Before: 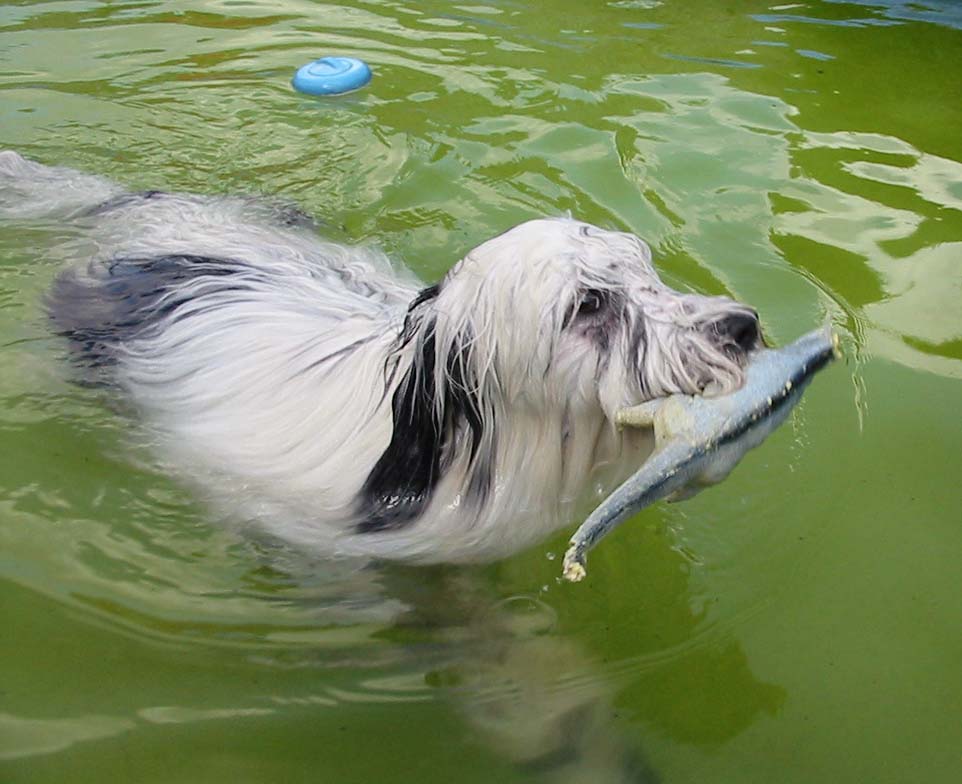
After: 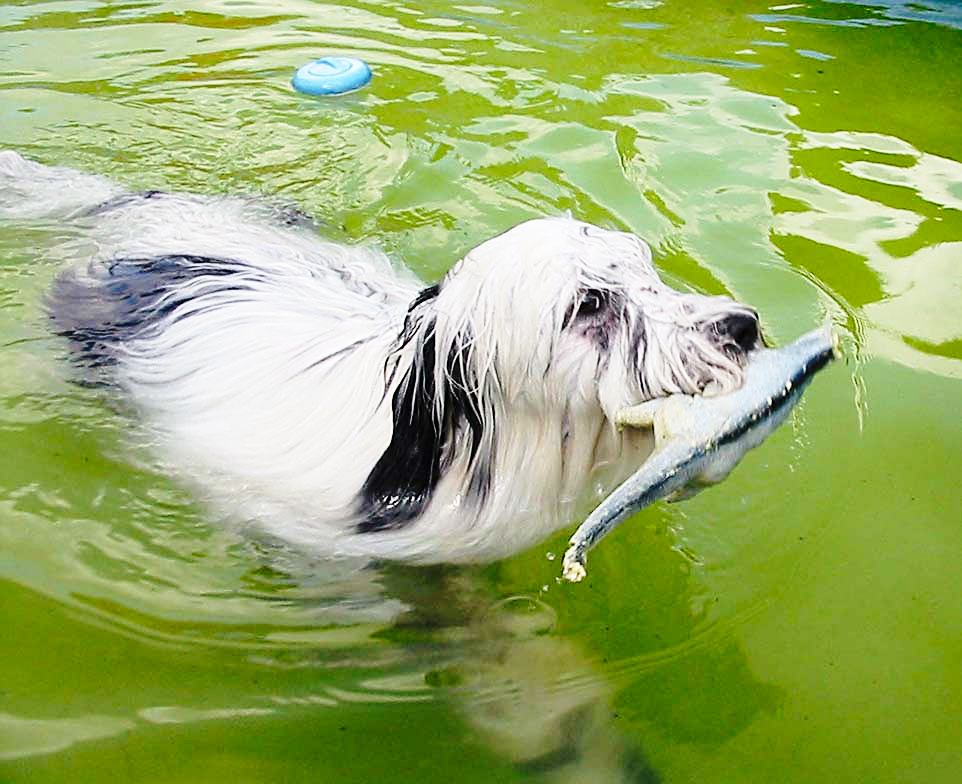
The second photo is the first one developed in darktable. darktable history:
sharpen: amount 0.494
base curve: curves: ch0 [(0, 0) (0.04, 0.03) (0.133, 0.232) (0.448, 0.748) (0.843, 0.968) (1, 1)], preserve colors none
